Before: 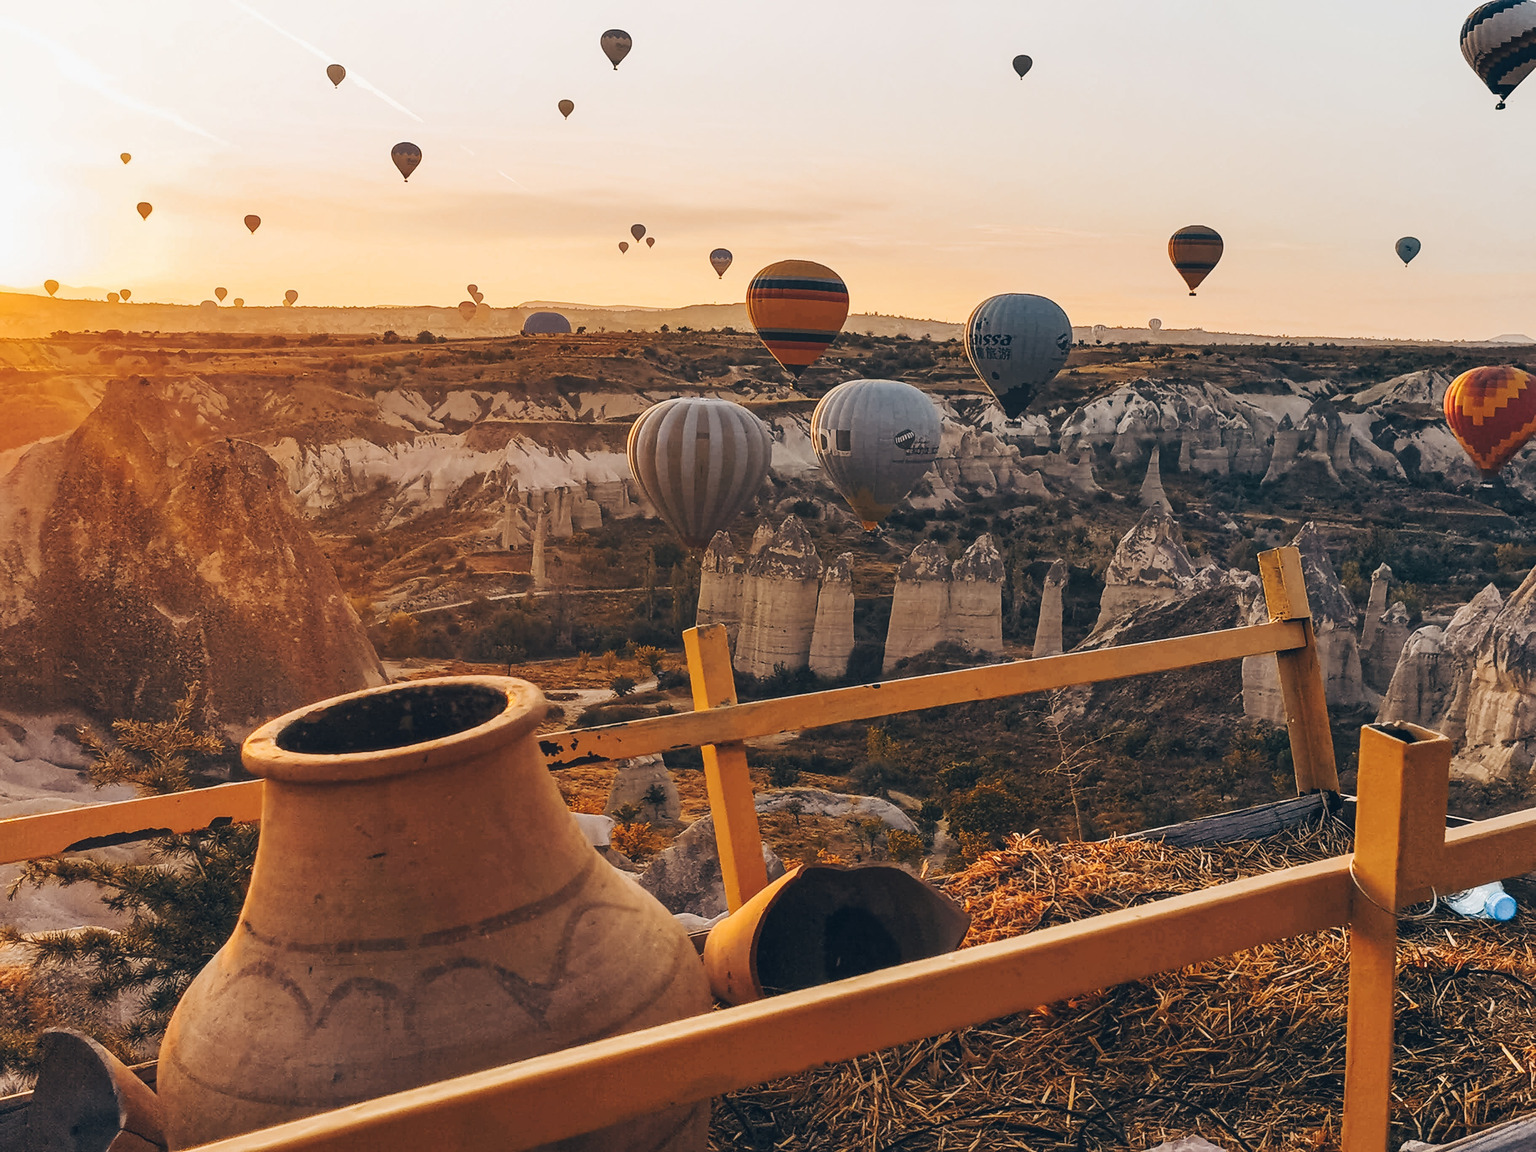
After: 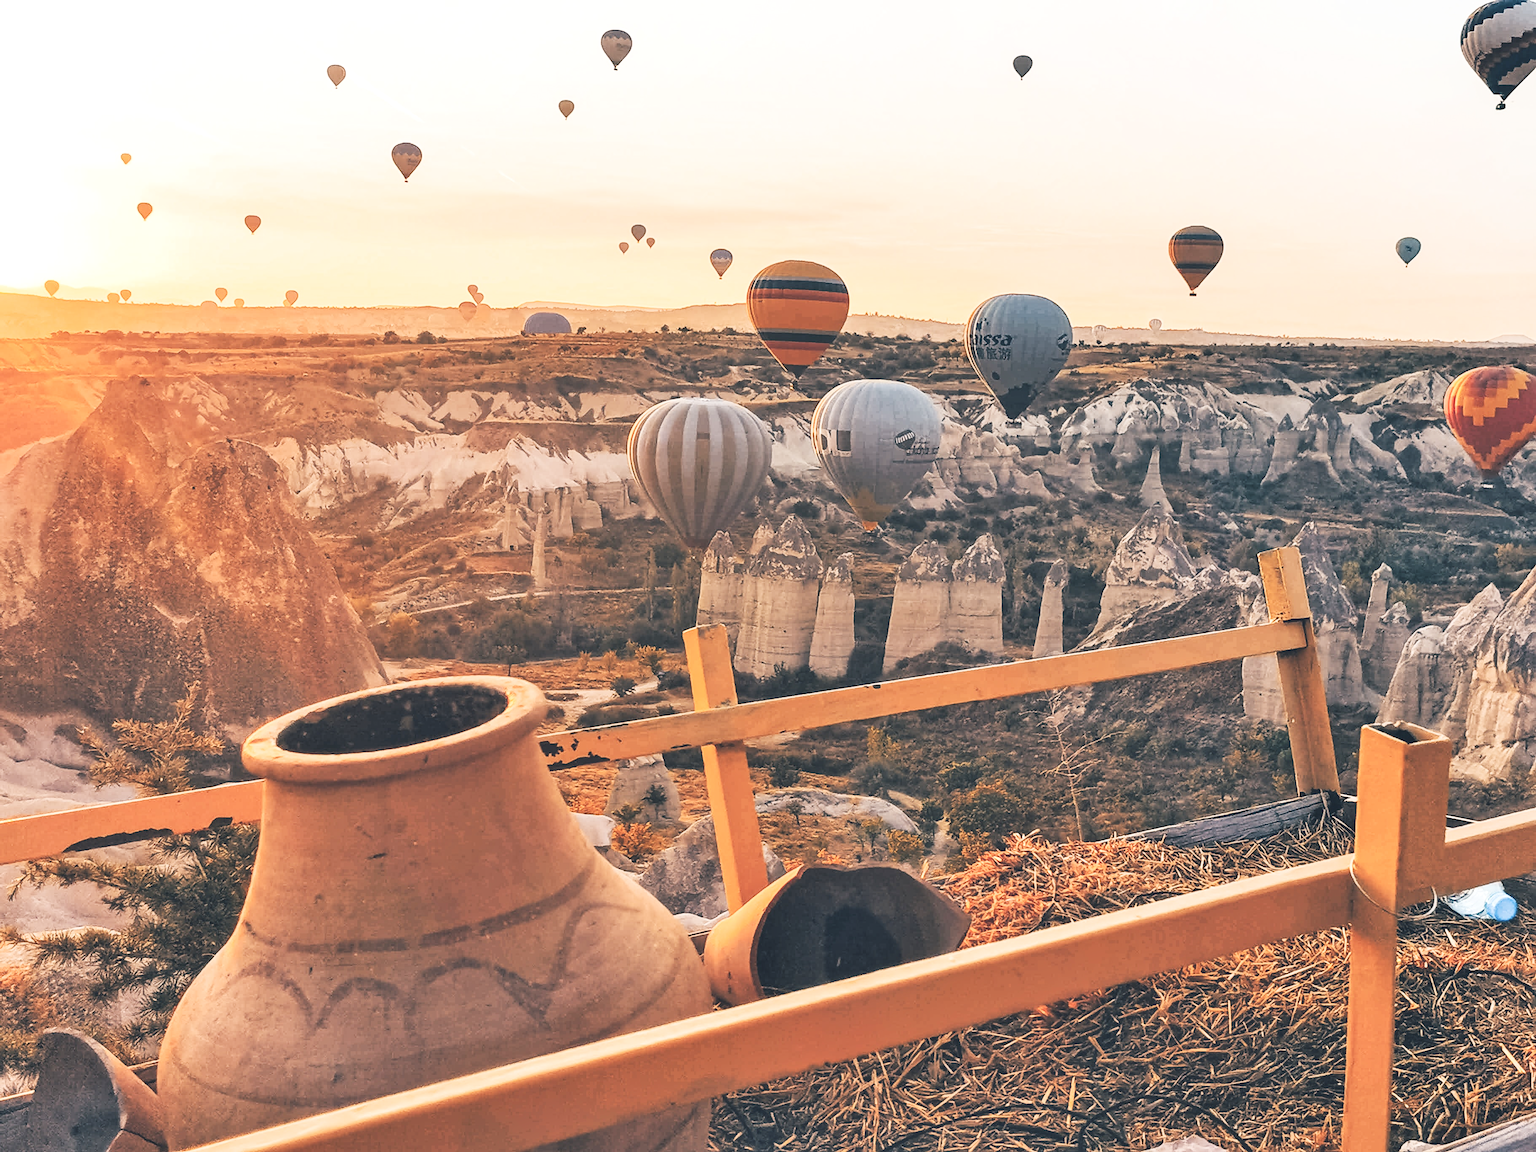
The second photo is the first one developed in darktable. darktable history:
filmic rgb: black relative exposure -16 EV, white relative exposure 6.12 EV, hardness 5.22
shadows and highlights: radius 110.86, shadows 51.09, white point adjustment 9.16, highlights -4.17, highlights color adjustment 32.2%, soften with gaussian
exposure: black level correction -0.005, exposure 1.002 EV, compensate highlight preservation false
